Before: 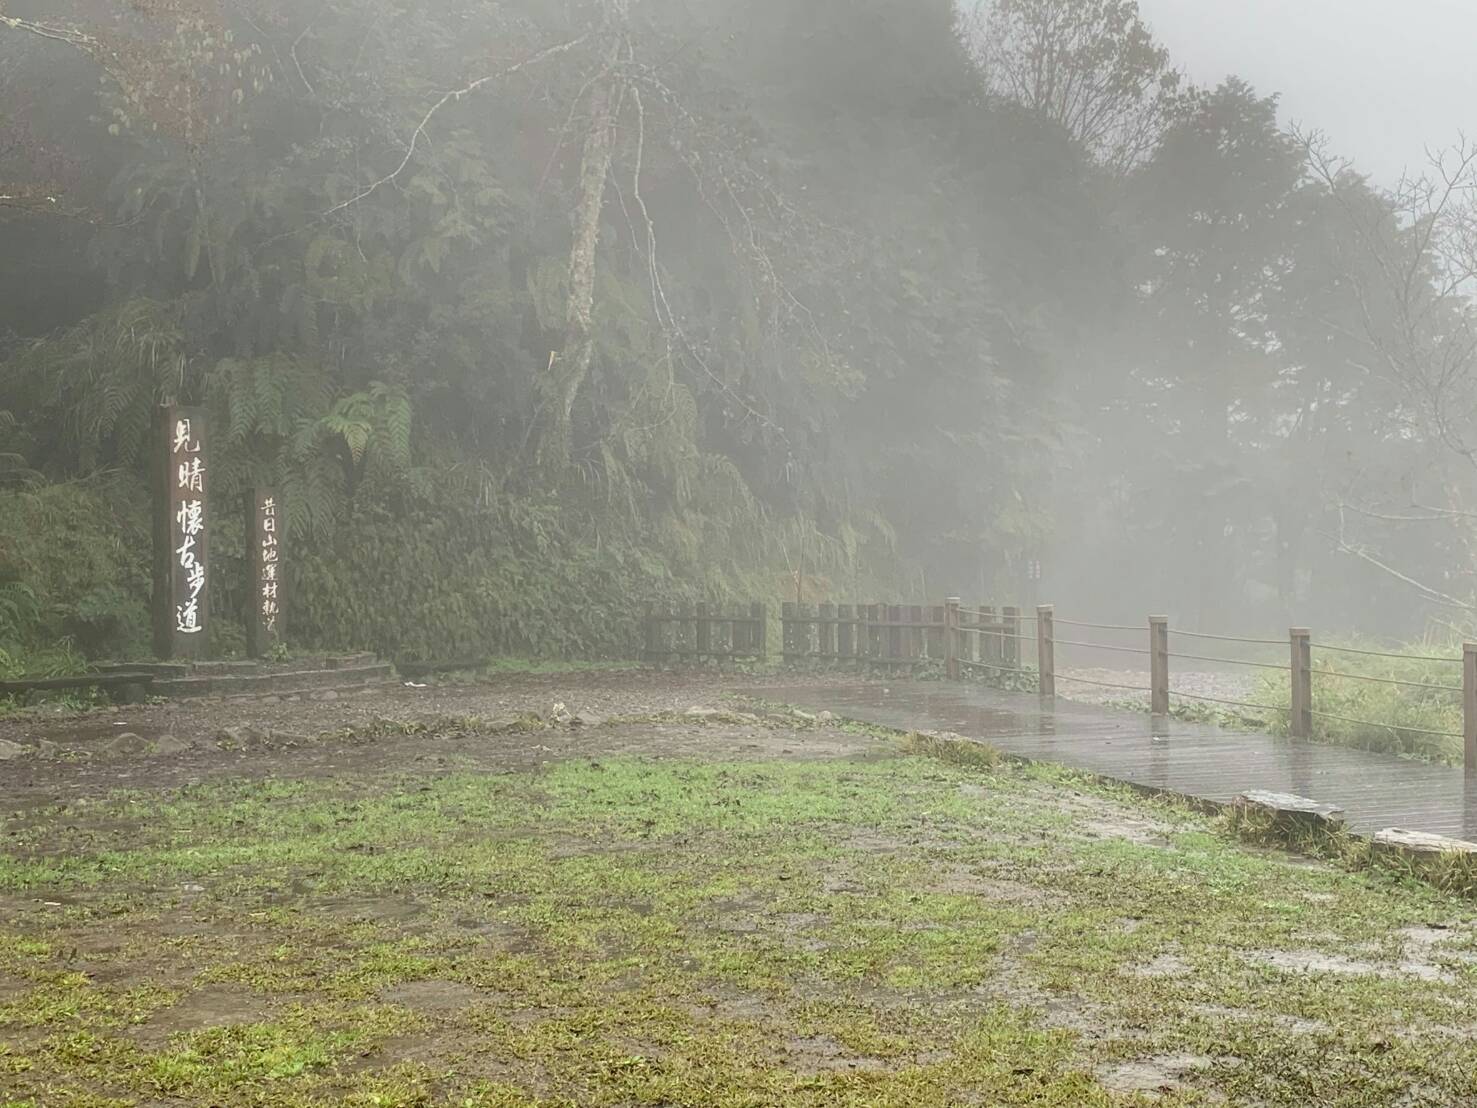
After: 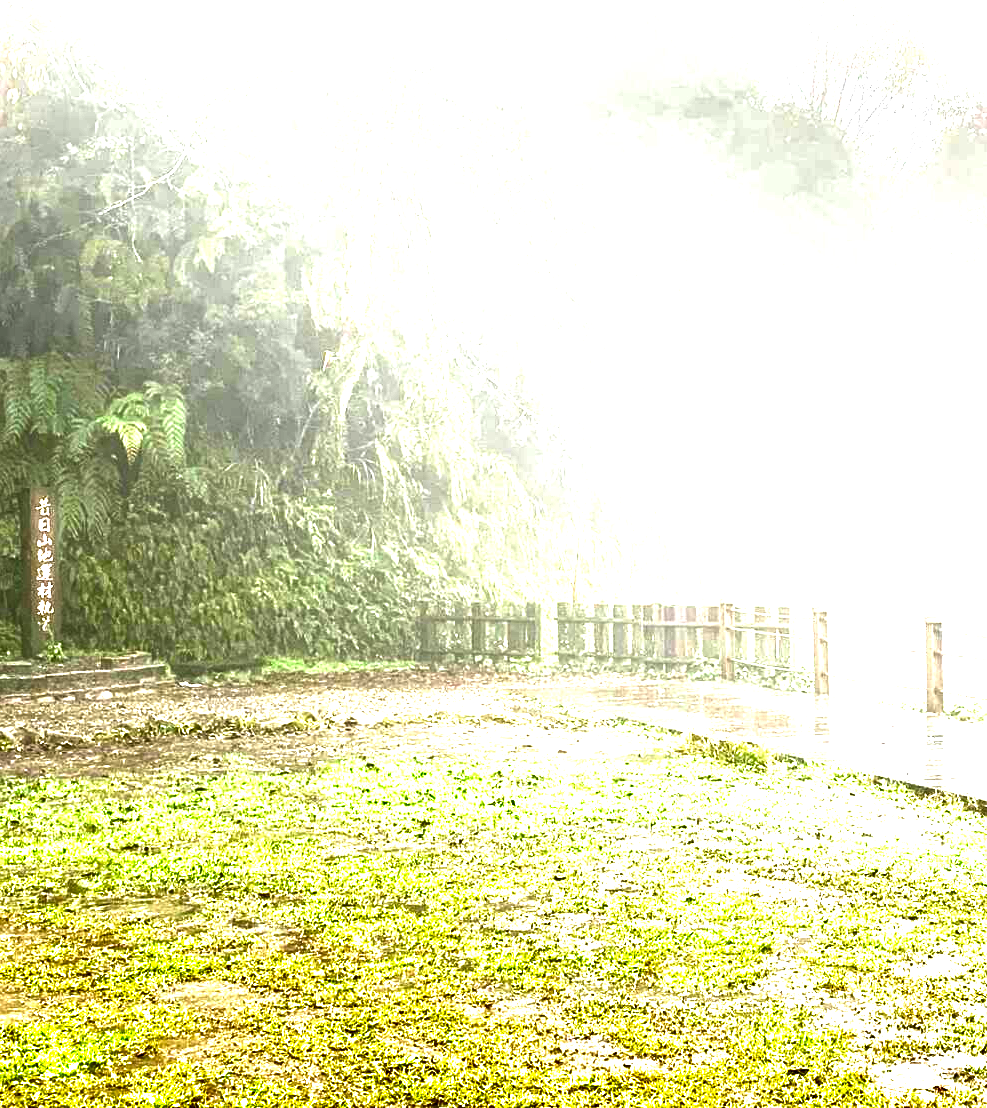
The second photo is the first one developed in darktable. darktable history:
exposure: black level correction 0.001, exposure 1.853 EV, compensate exposure bias true, compensate highlight preservation false
crop and rotate: left 15.323%, right 17.828%
contrast brightness saturation: brightness -0.995, saturation 1
levels: levels [0.016, 0.492, 0.969]
